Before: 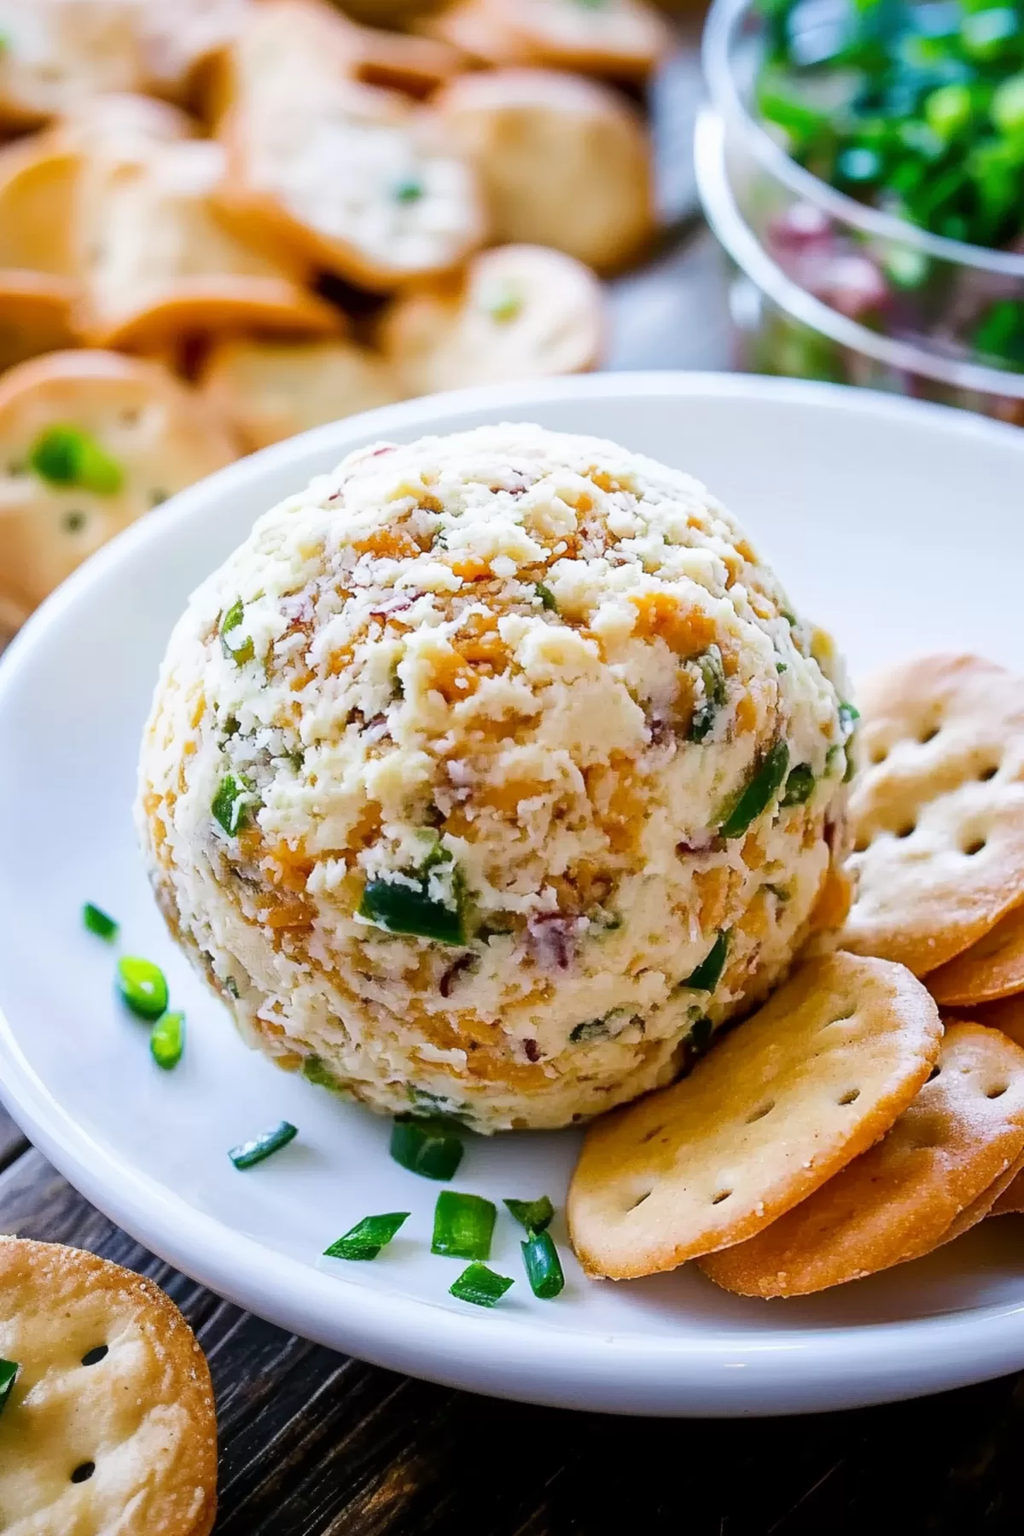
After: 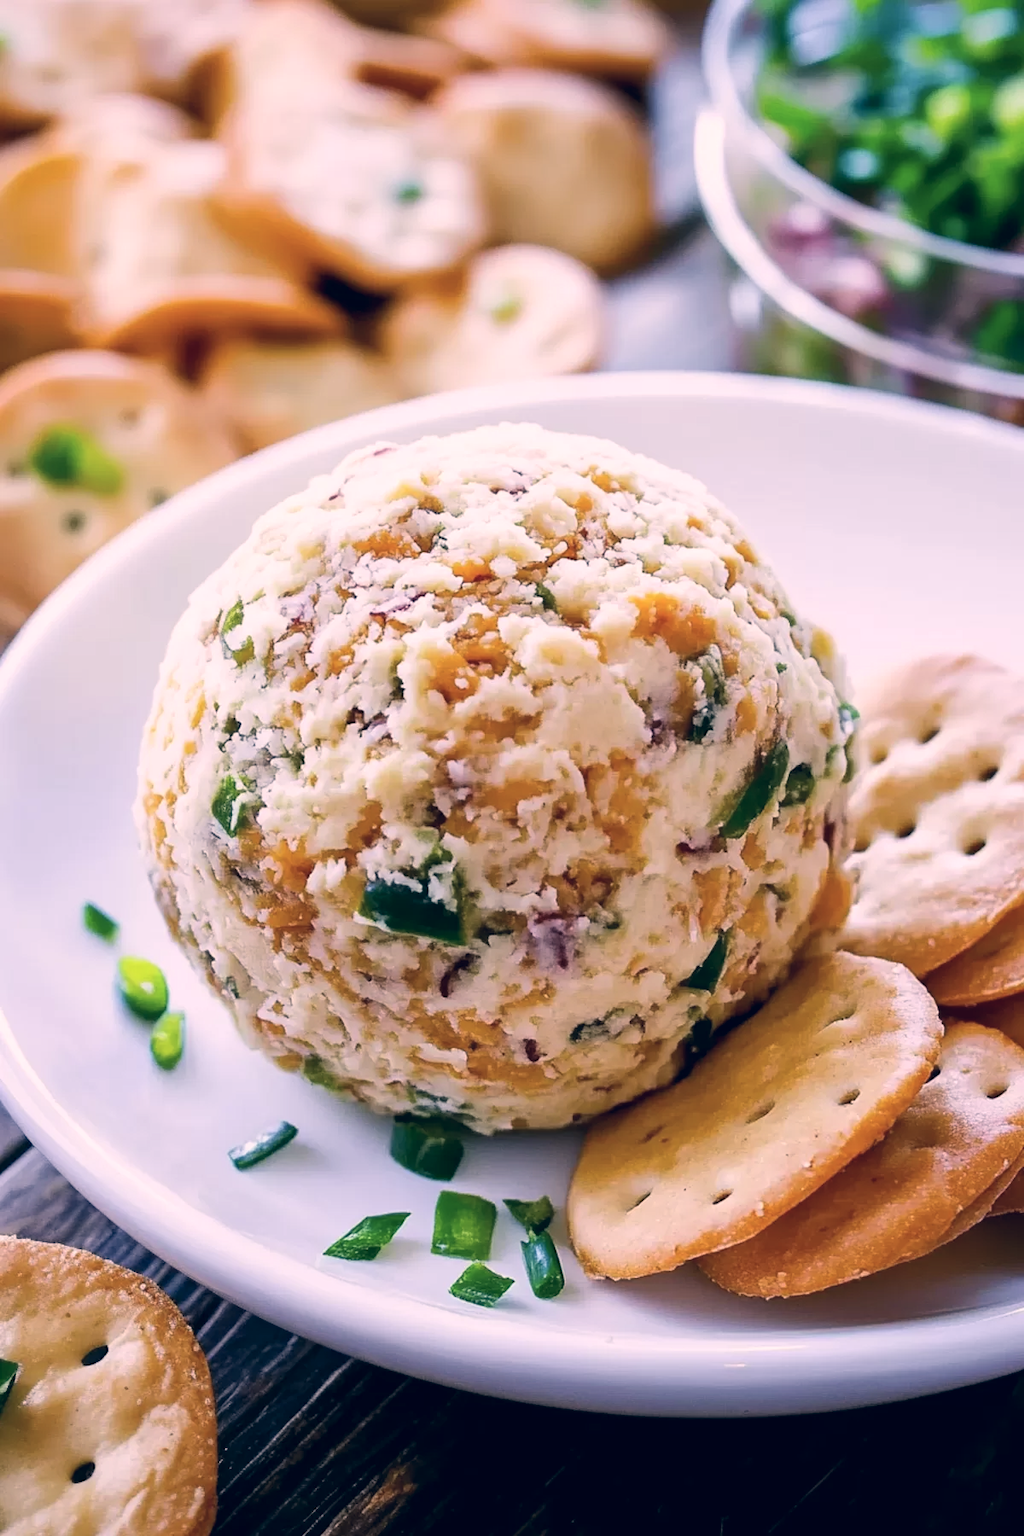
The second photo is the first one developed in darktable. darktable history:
color correction: highlights a* 14.11, highlights b* 5.75, shadows a* -5.28, shadows b* -15.96, saturation 0.851
